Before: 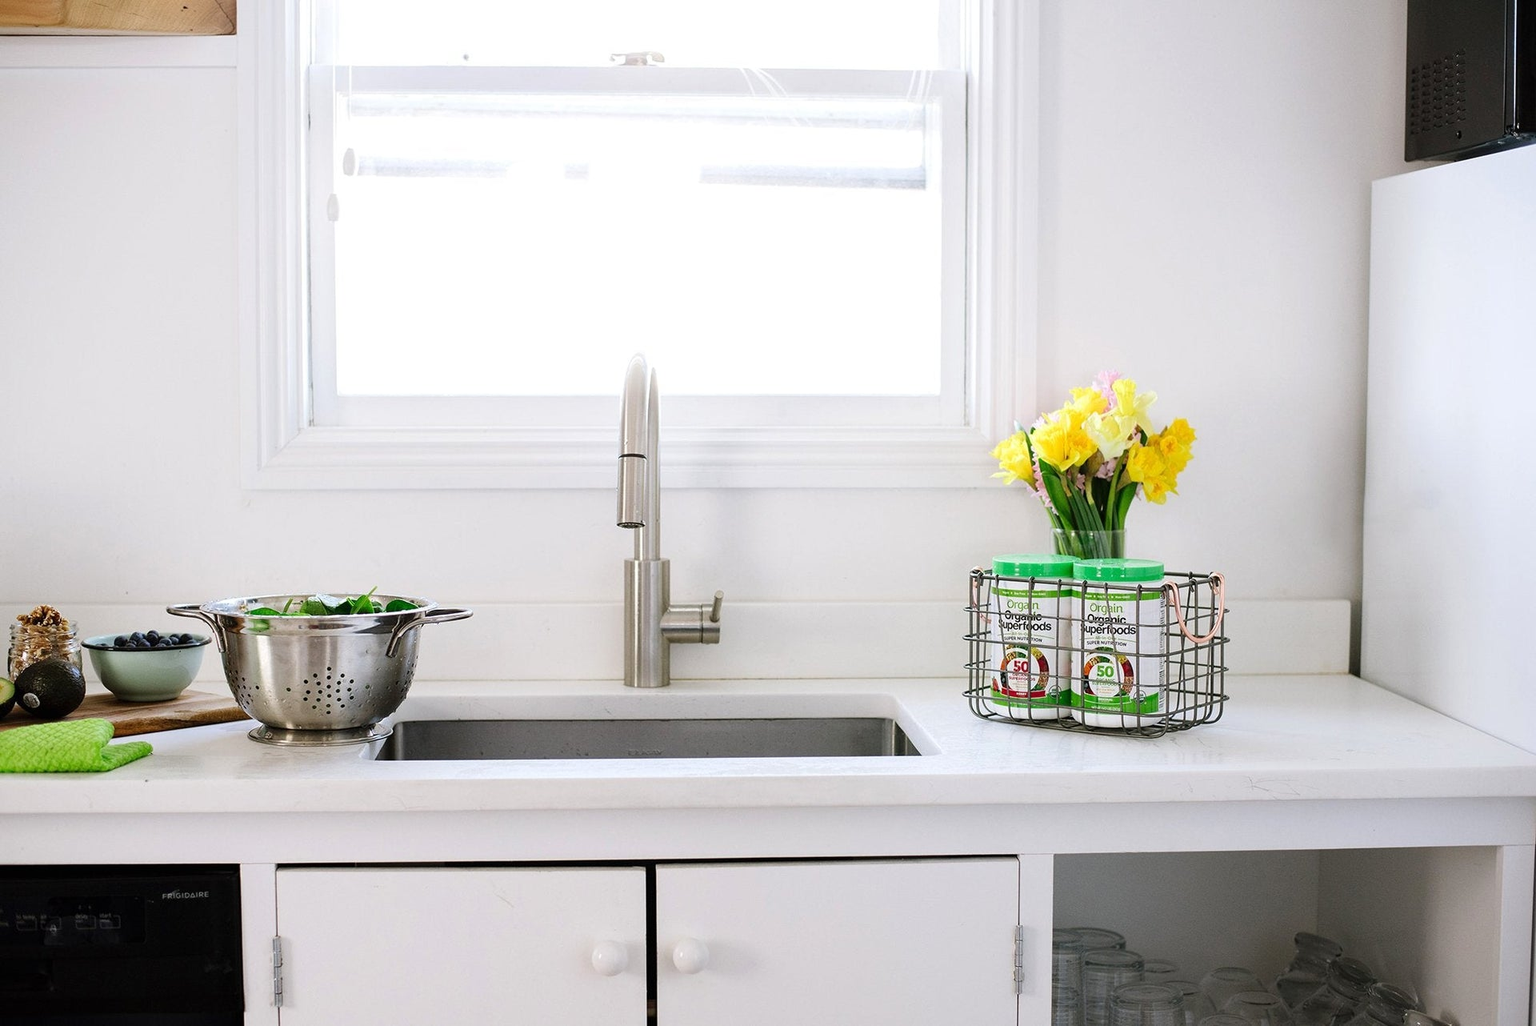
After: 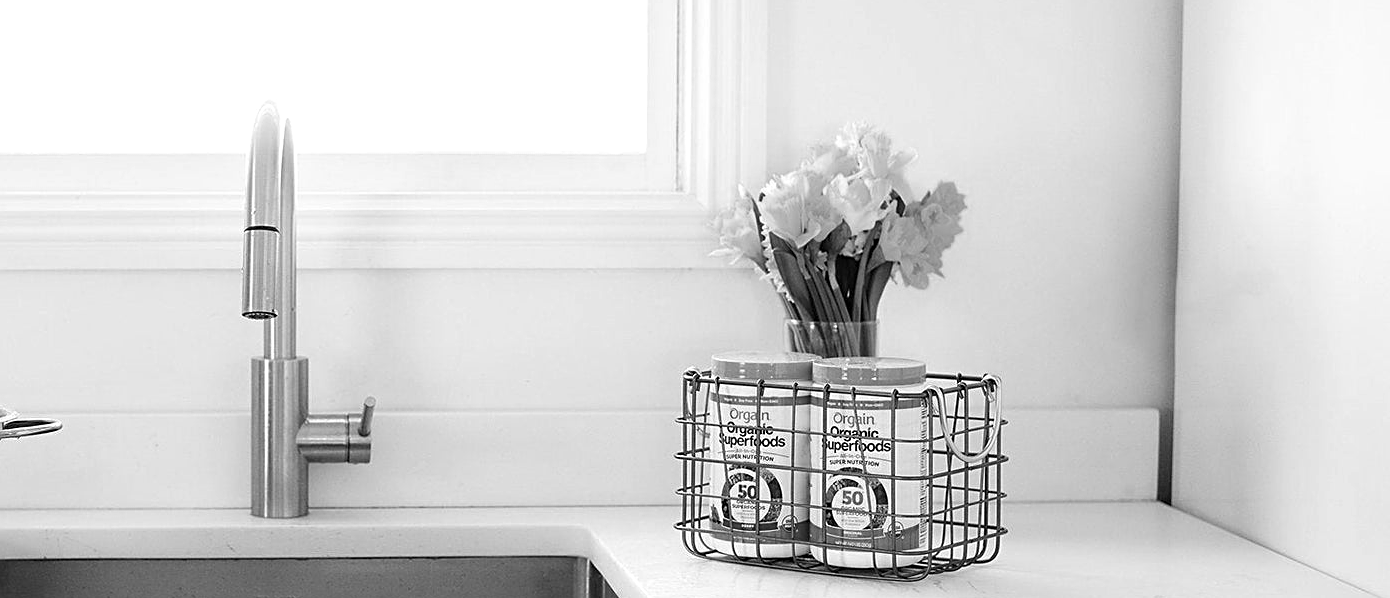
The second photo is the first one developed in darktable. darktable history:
crop and rotate: left 27.565%, top 26.652%, bottom 26.652%
color calibration: output gray [0.253, 0.26, 0.487, 0], illuminant as shot in camera, x 0.37, y 0.382, temperature 4319.07 K
sharpen: on, module defaults
levels: levels [0, 0.492, 0.984]
